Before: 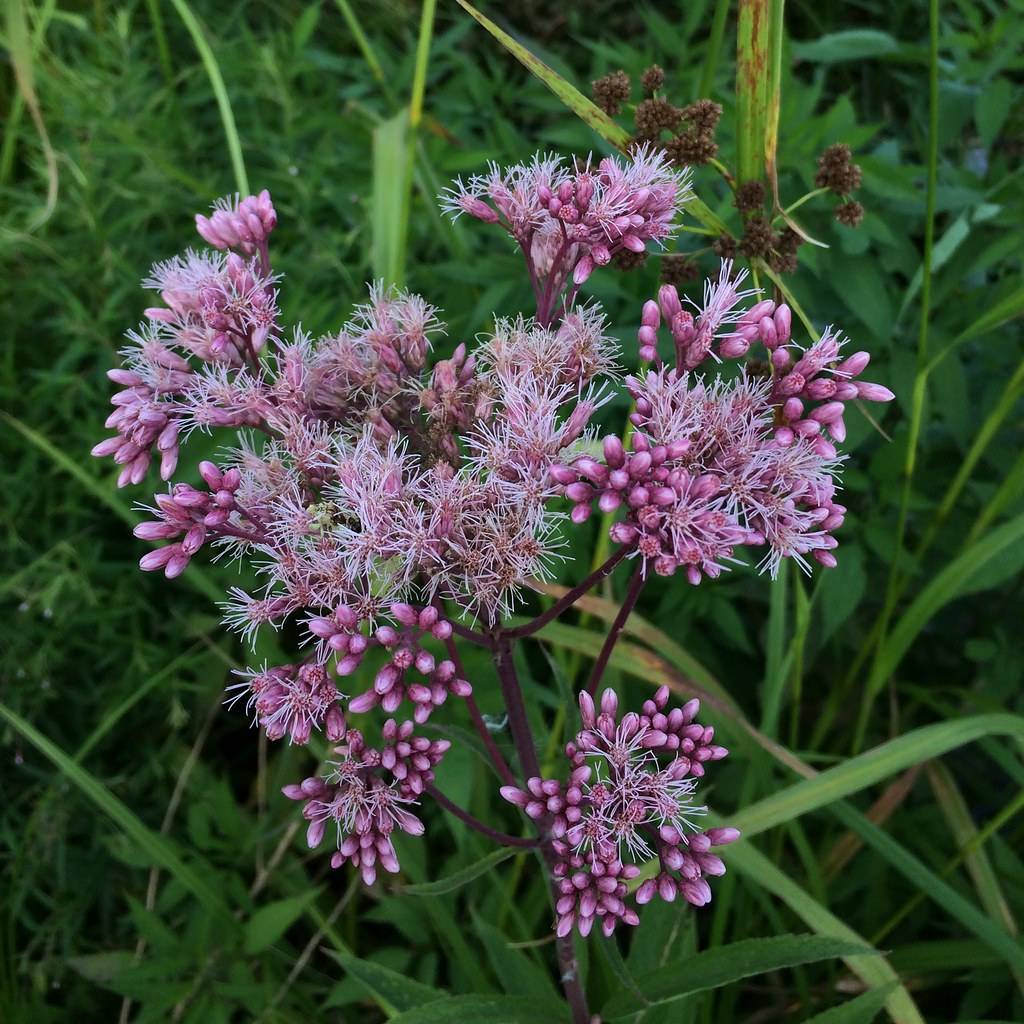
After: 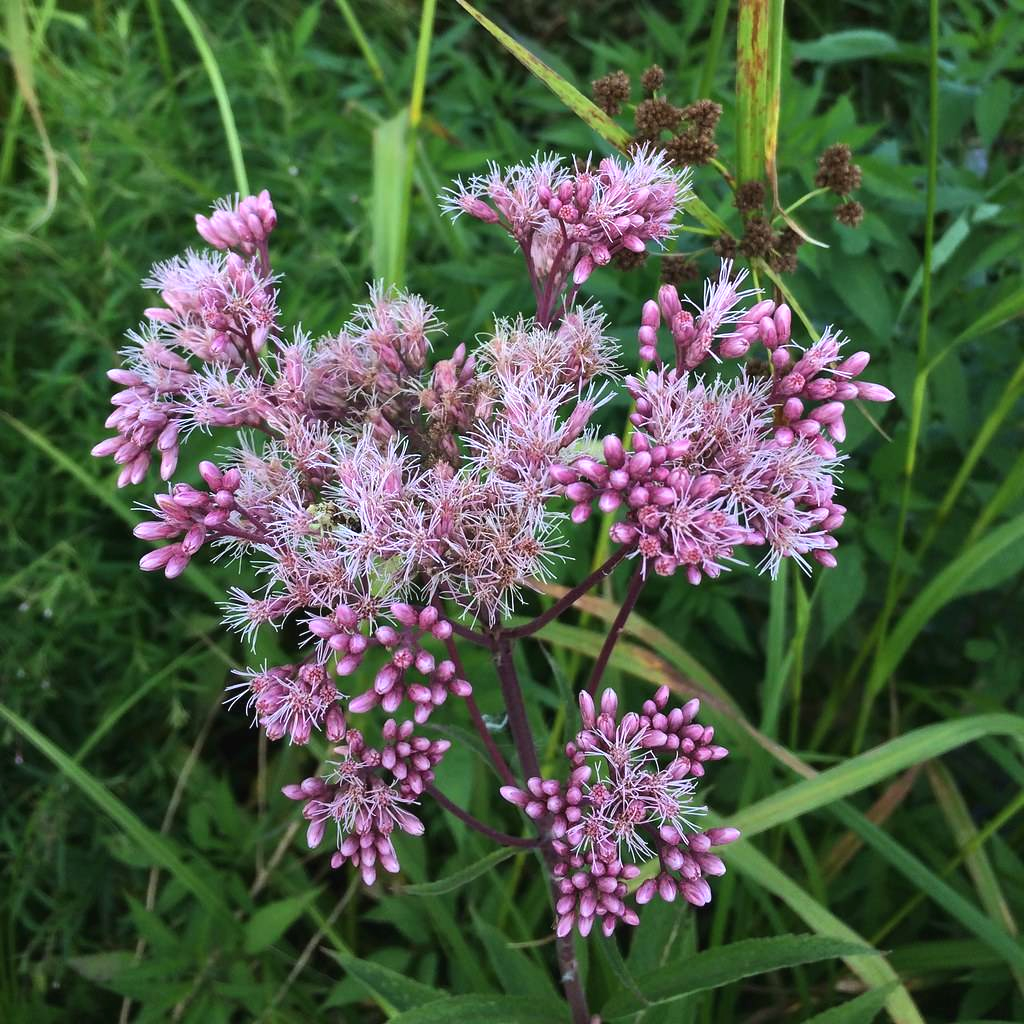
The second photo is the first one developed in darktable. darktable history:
exposure: black level correction -0.002, exposure 0.544 EV, compensate exposure bias true, compensate highlight preservation false
